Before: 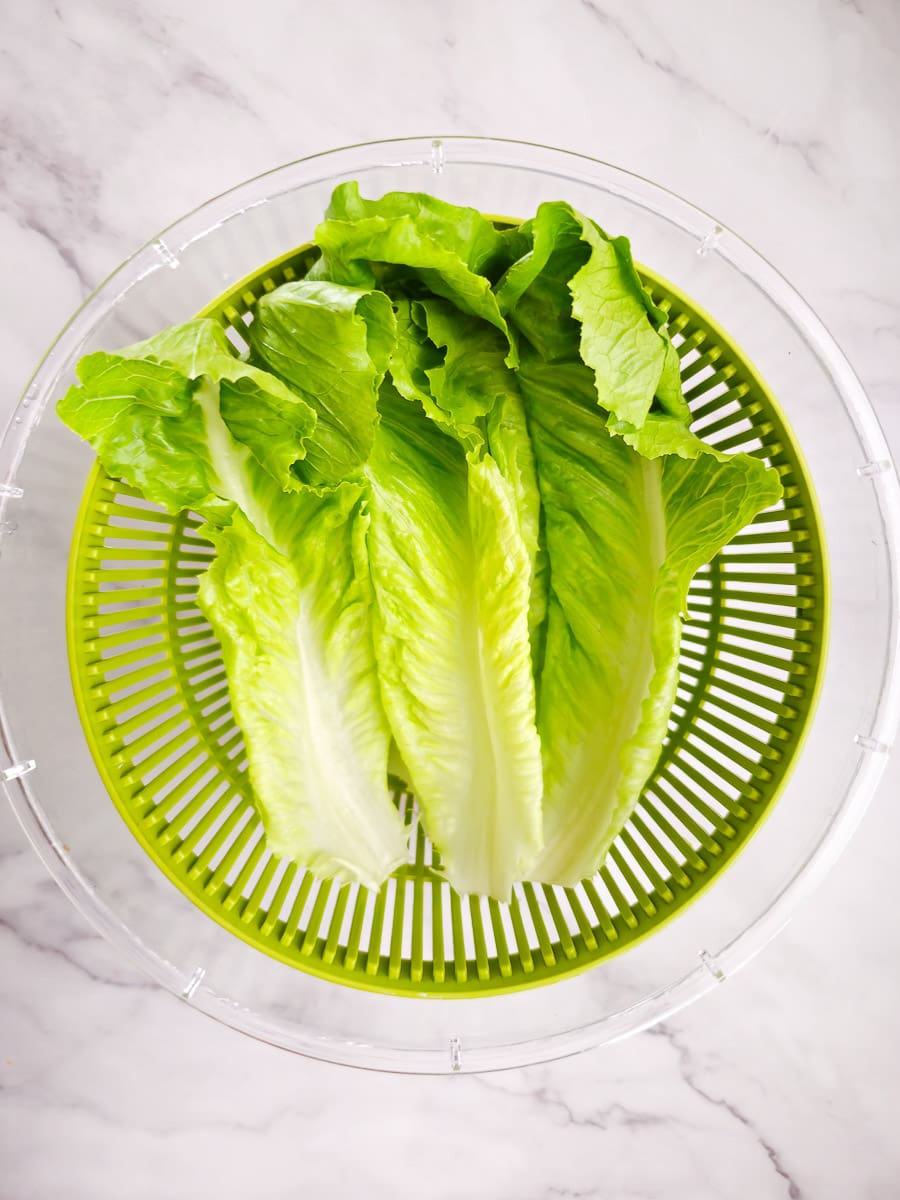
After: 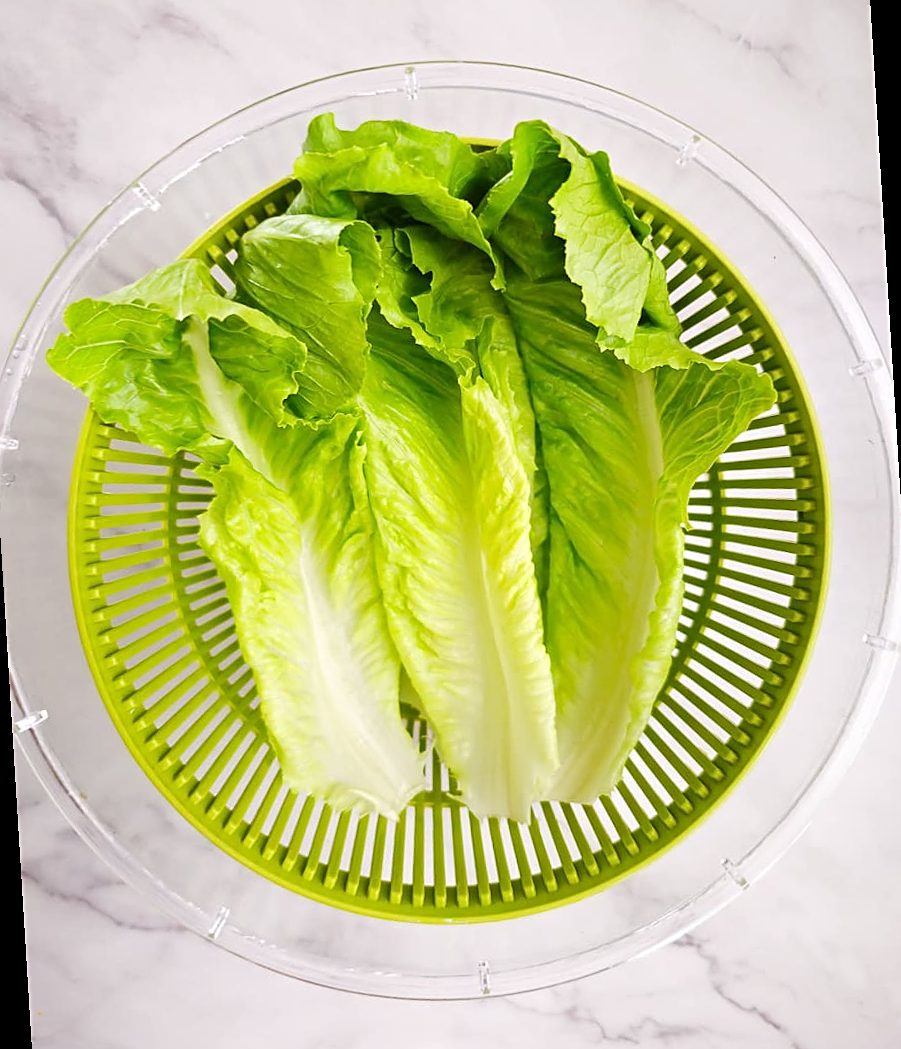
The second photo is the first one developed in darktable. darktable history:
sharpen: on, module defaults
rotate and perspective: rotation -3.52°, crop left 0.036, crop right 0.964, crop top 0.081, crop bottom 0.919
